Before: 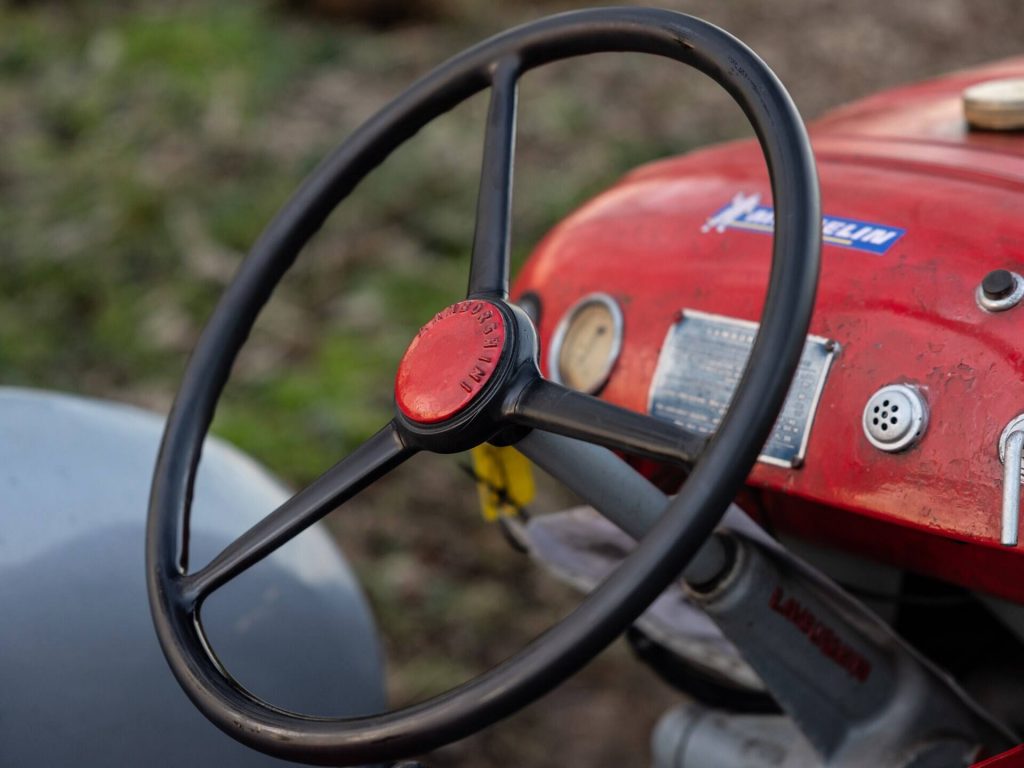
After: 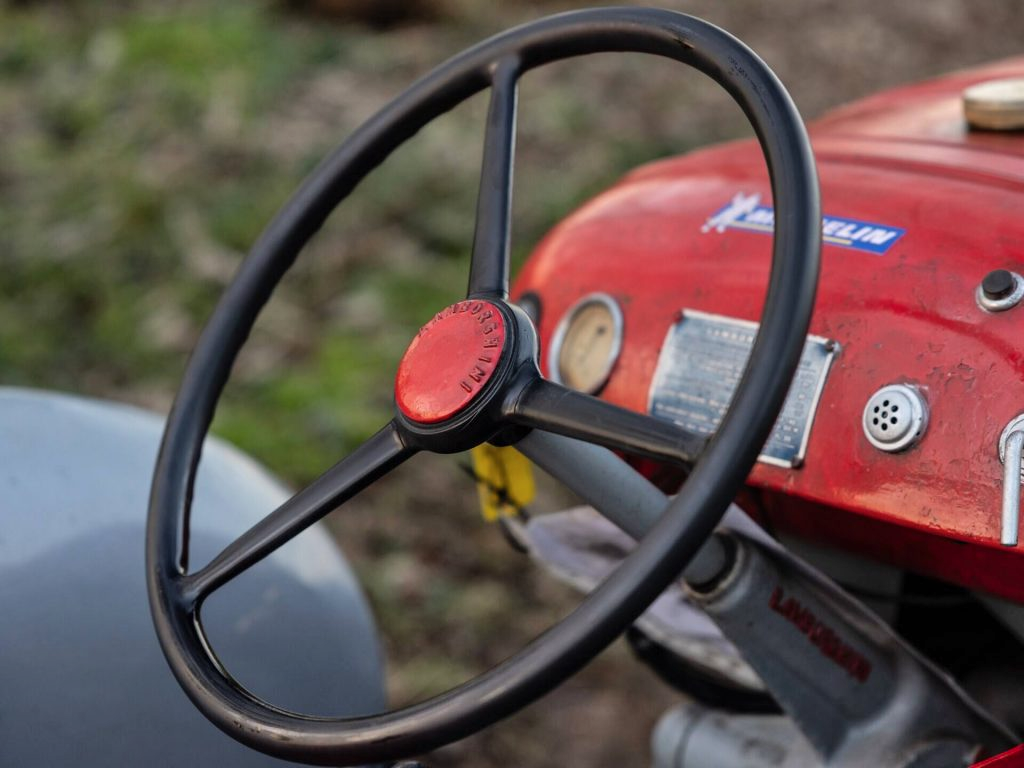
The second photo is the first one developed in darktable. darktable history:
shadows and highlights: highlights color adjustment 52.2%, low approximation 0.01, soften with gaussian
